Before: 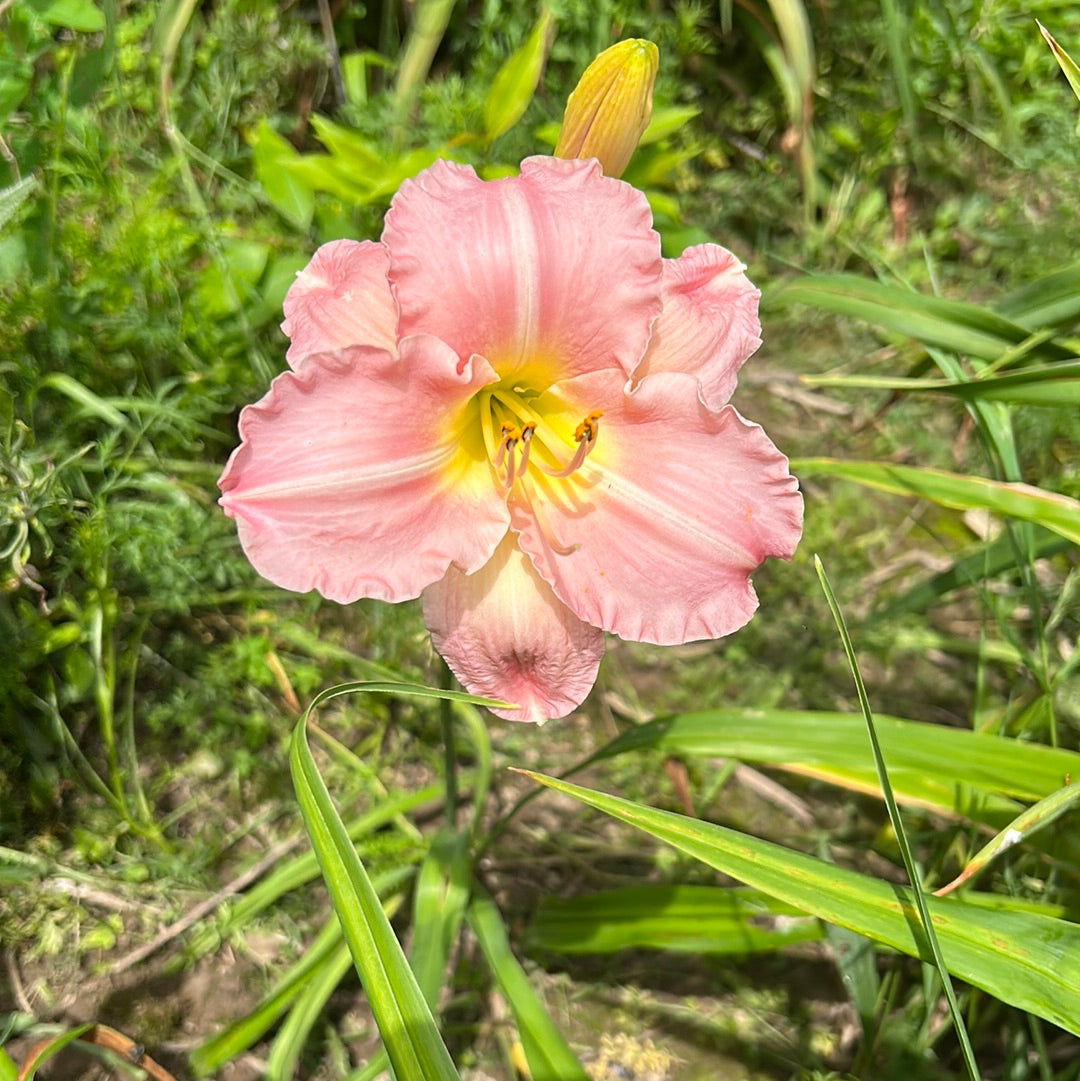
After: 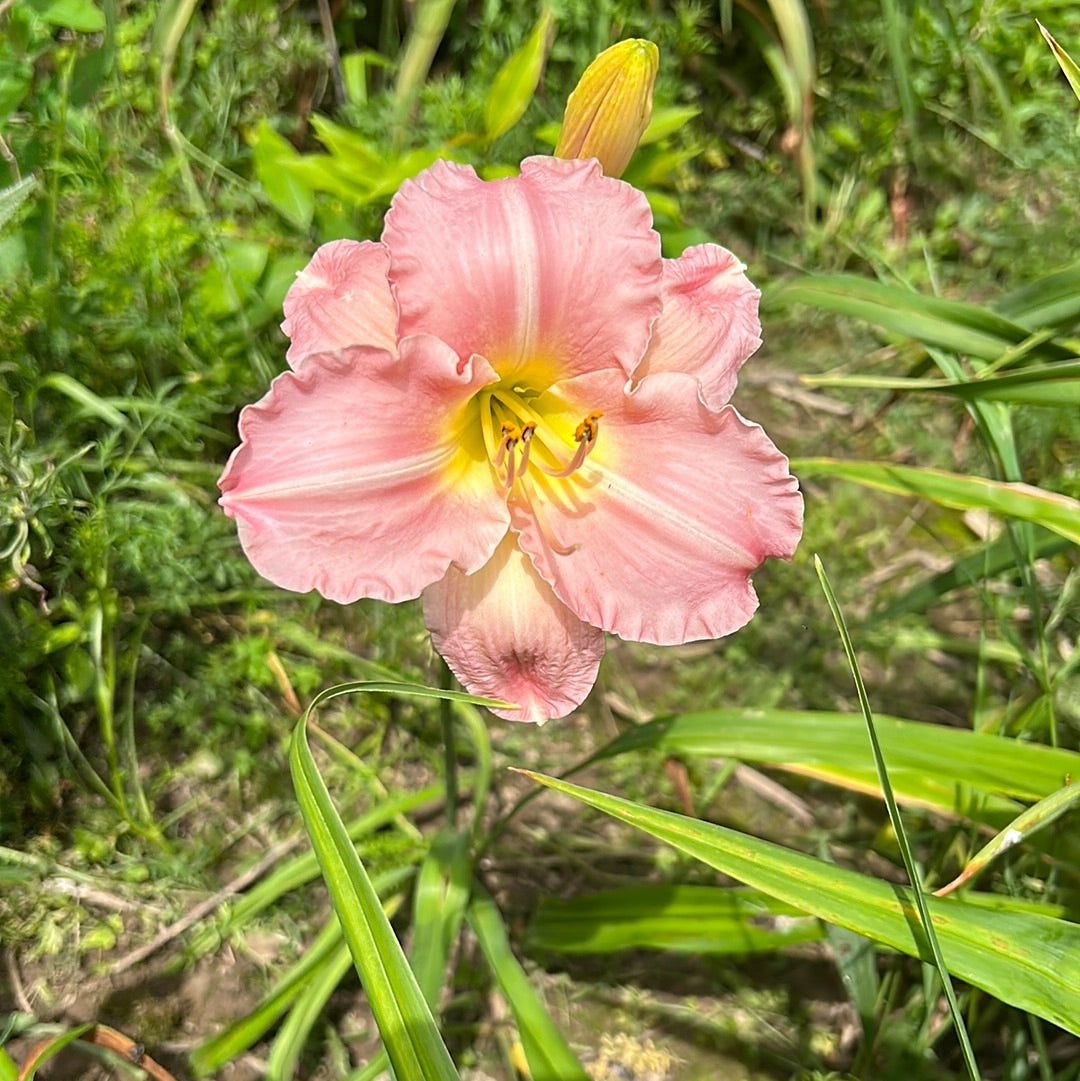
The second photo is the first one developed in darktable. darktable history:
sharpen: amount 0.2
exposure: black level correction 0.001, compensate highlight preservation false
shadows and highlights: radius 125.46, shadows 30.51, highlights -30.51, low approximation 0.01, soften with gaussian
